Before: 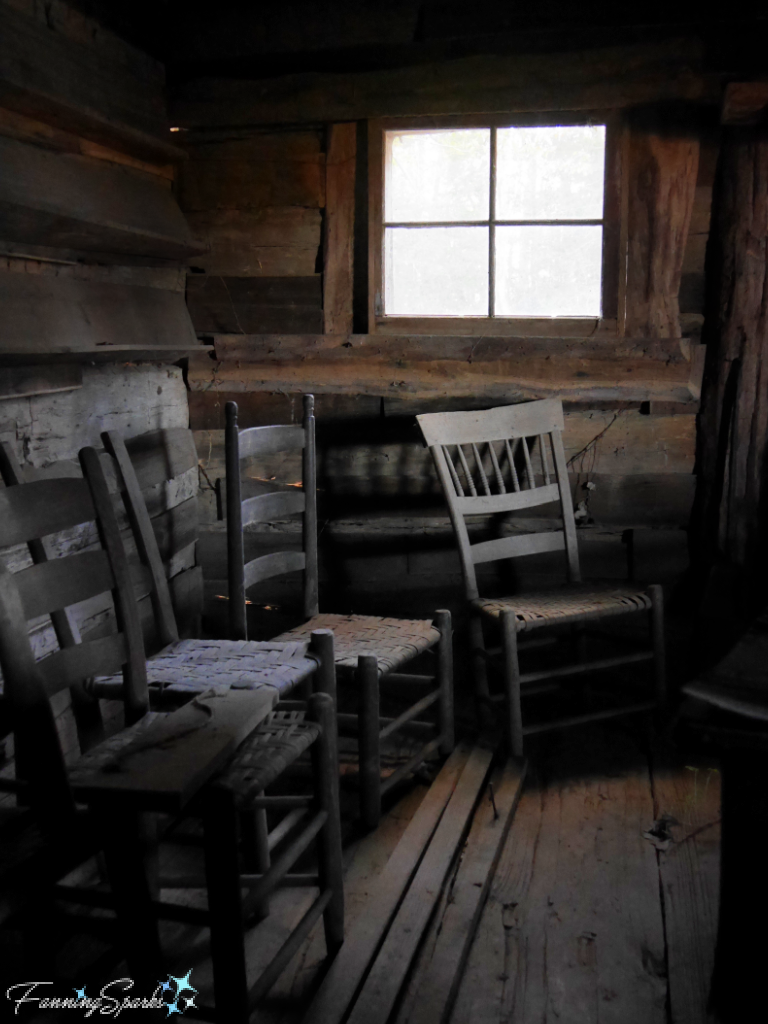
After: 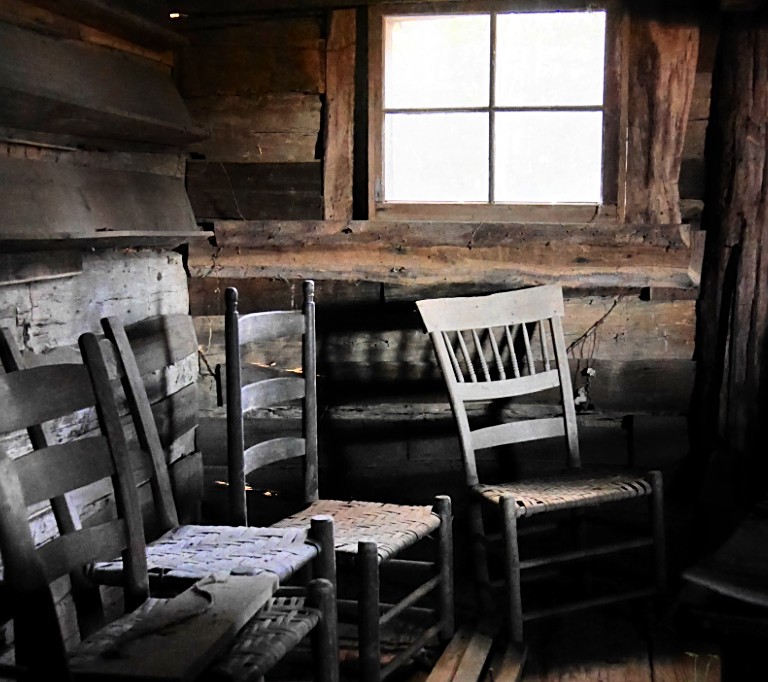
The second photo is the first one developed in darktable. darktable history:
tone equalizer: -7 EV 0.15 EV, -6 EV 0.6 EV, -5 EV 1.15 EV, -4 EV 1.33 EV, -3 EV 1.15 EV, -2 EV 0.6 EV, -1 EV 0.15 EV, mask exposure compensation -0.5 EV
crop: top 11.166%, bottom 22.168%
sharpen: on, module defaults
contrast brightness saturation: contrast 0.24, brightness 0.09
